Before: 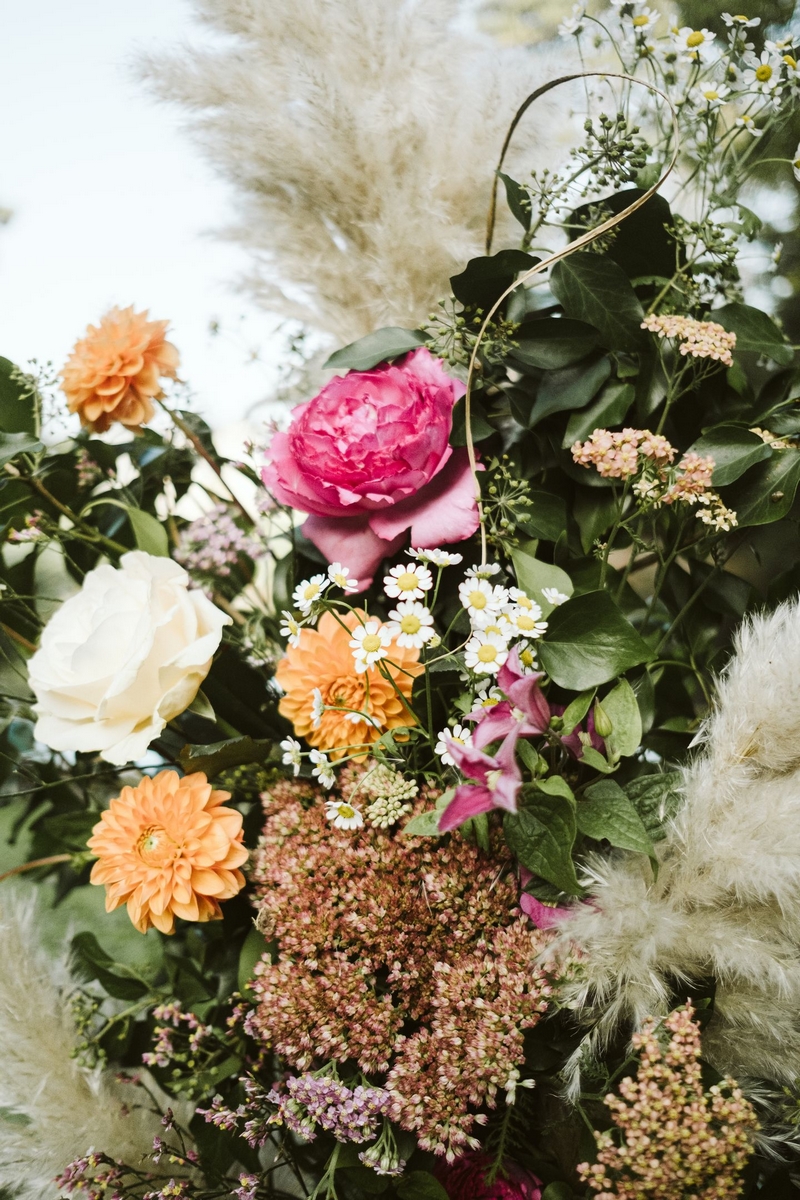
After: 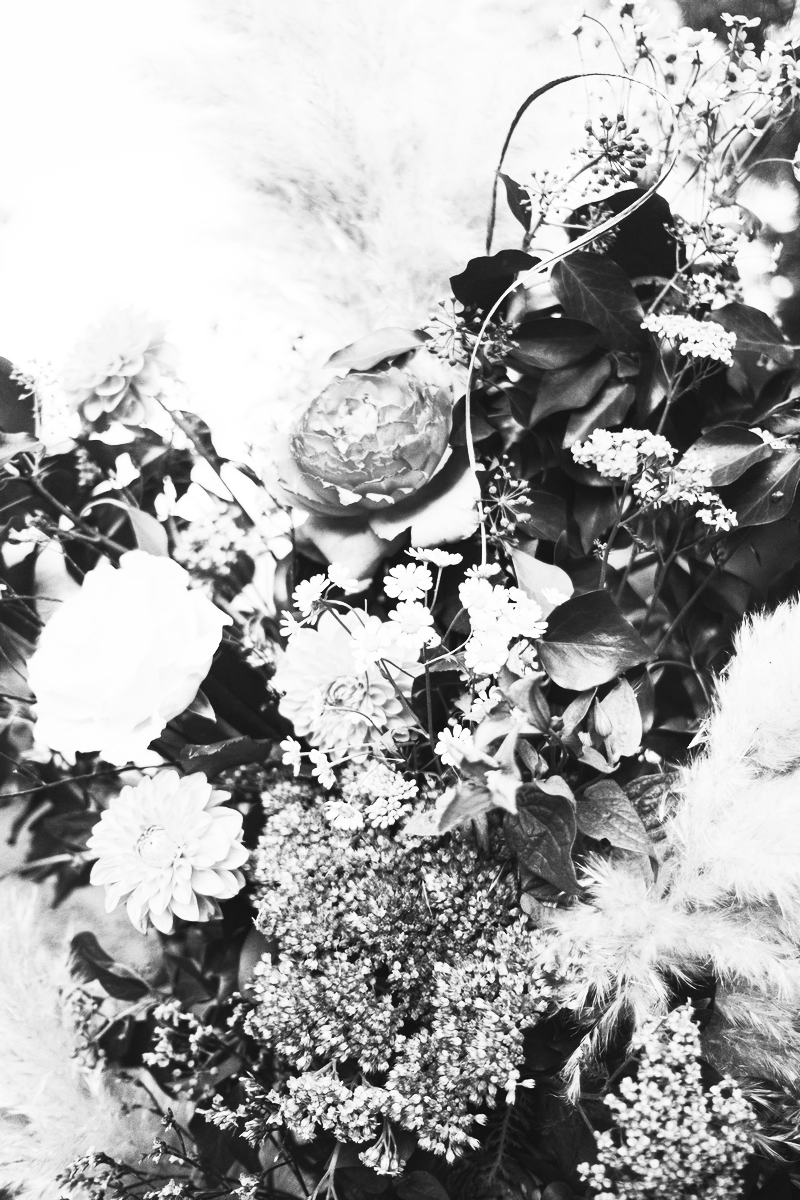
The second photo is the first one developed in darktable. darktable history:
exposure: black level correction 0.001, compensate highlight preservation false
contrast brightness saturation: contrast 0.53, brightness 0.47, saturation -1
